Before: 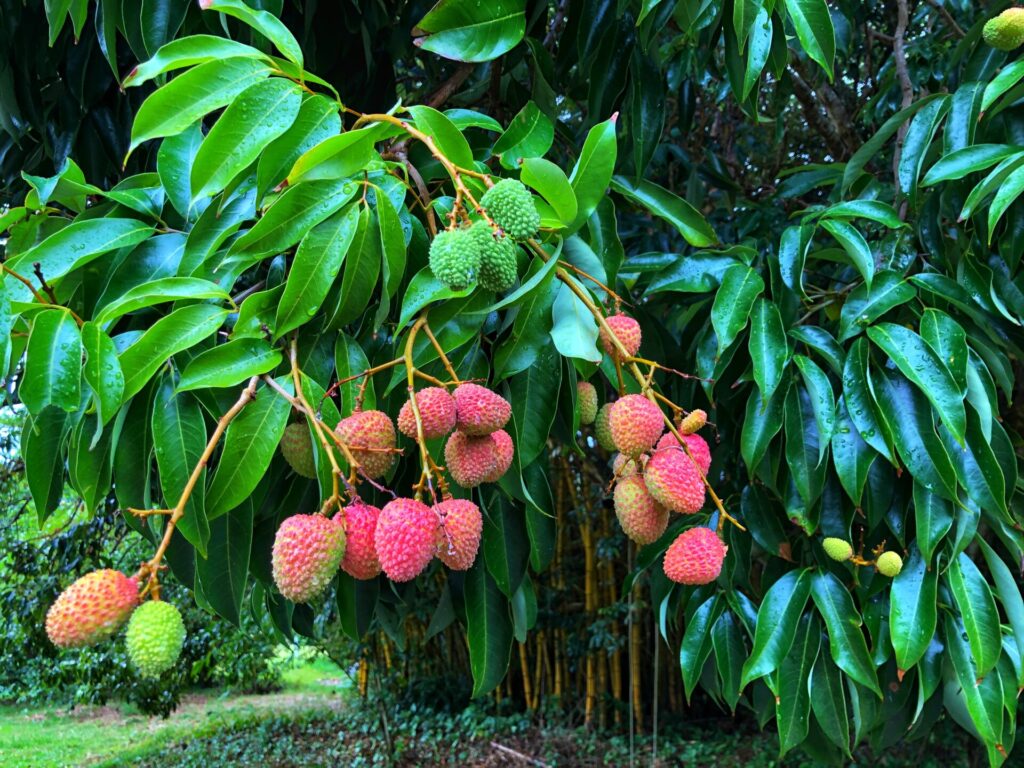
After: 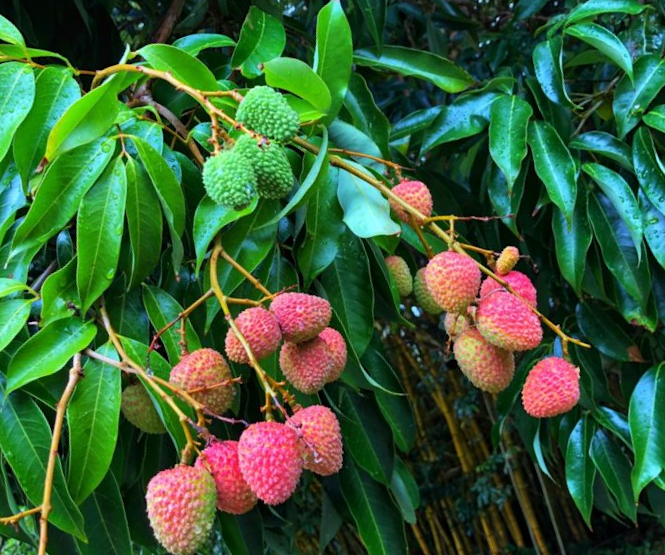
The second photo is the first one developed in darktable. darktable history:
crop and rotate: angle 18.24°, left 6.997%, right 4.178%, bottom 1.119%
